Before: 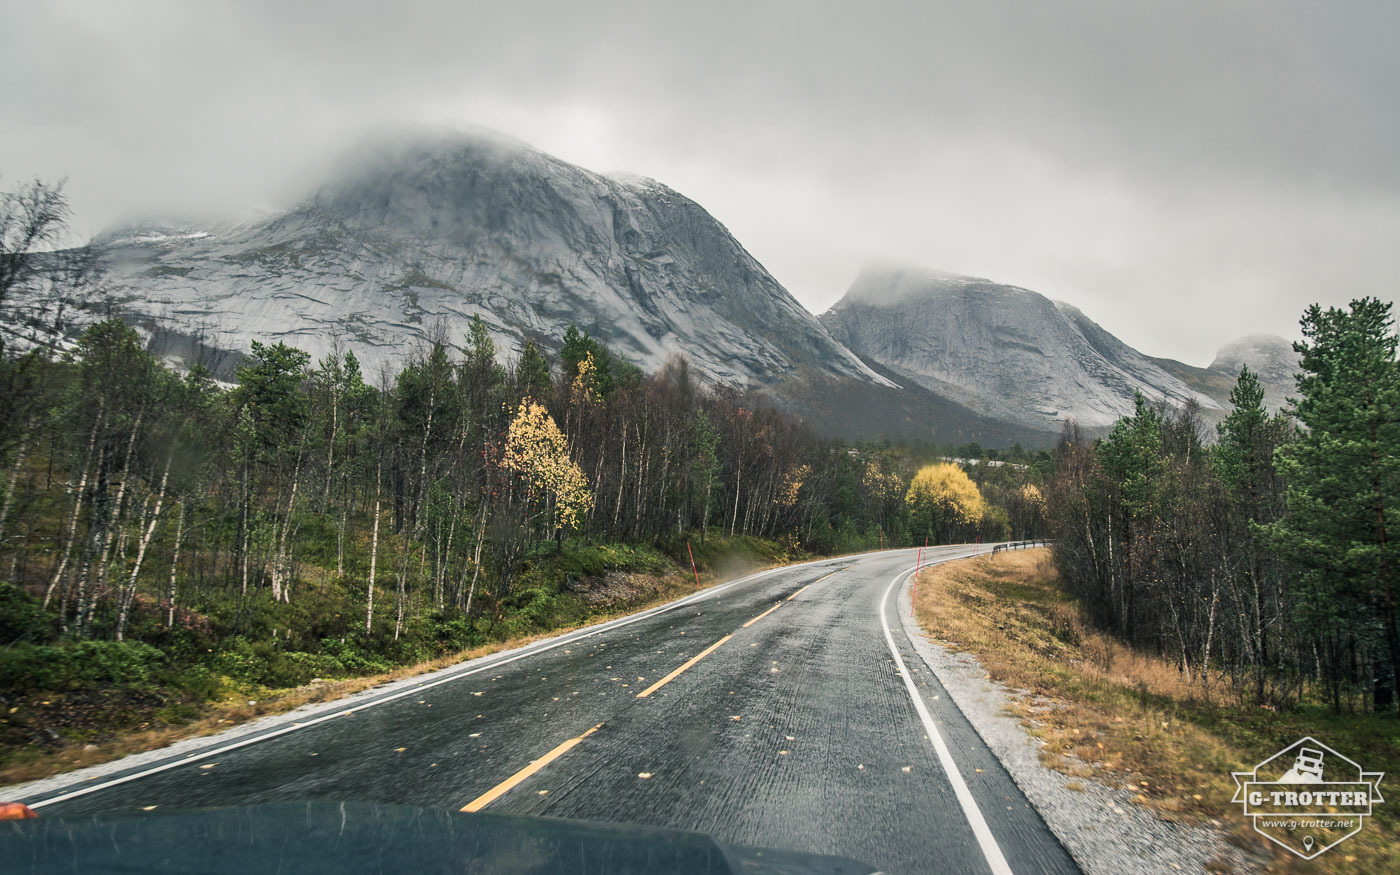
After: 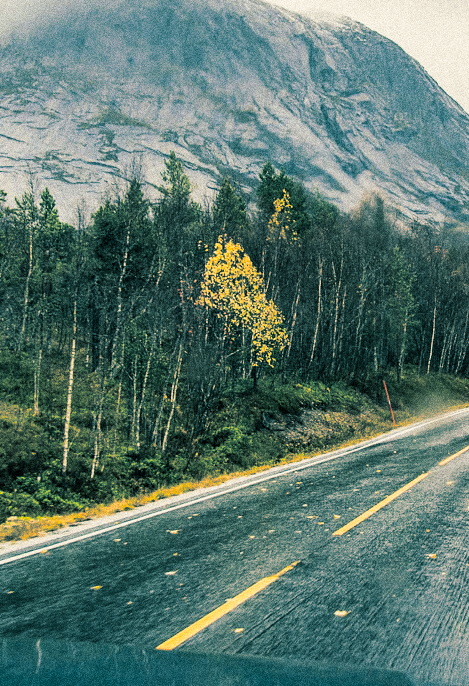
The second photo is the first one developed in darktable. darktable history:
crop and rotate: left 21.77%, top 18.528%, right 44.676%, bottom 2.997%
grain: coarseness 14.49 ISO, strength 48.04%, mid-tones bias 35%
color calibration: illuminant as shot in camera, x 0.358, y 0.373, temperature 4628.91 K
filmic rgb: black relative exposure -7.65 EV, white relative exposure 4.56 EV, hardness 3.61
levels: levels [0, 0.43, 0.859]
color contrast: green-magenta contrast 1.12, blue-yellow contrast 1.95, unbound 0
split-toning: shadows › hue 186.43°, highlights › hue 49.29°, compress 30.29%
white balance: red 1.029, blue 0.92
